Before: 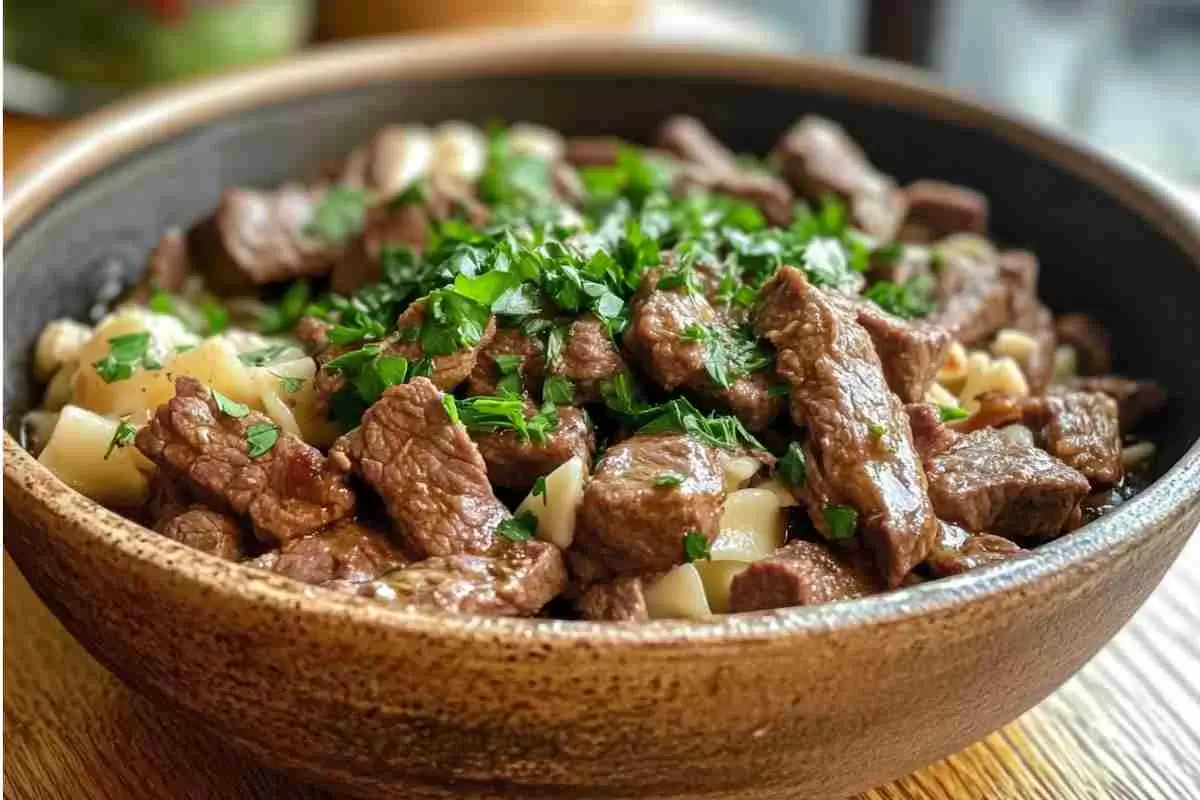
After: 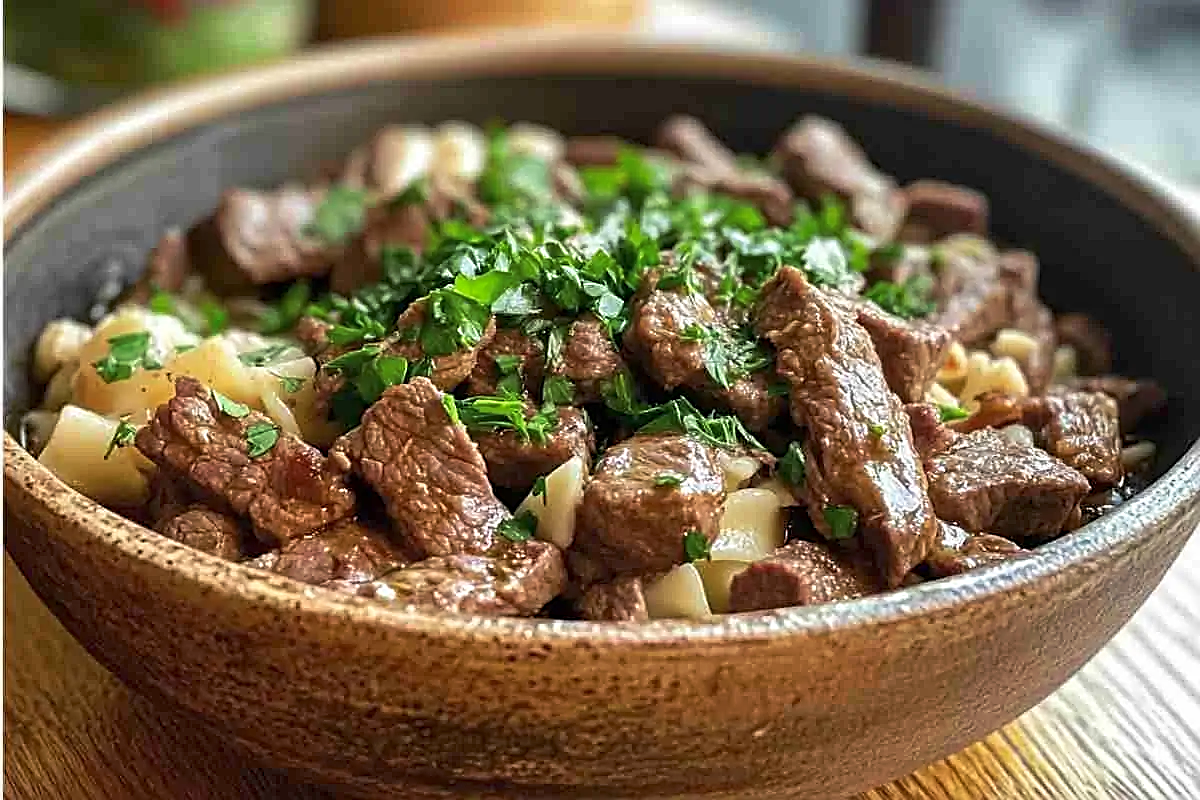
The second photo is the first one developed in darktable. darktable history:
sharpen: amount 1.011
tone curve: curves: ch0 [(0, 0) (0.003, 0.003) (0.011, 0.015) (0.025, 0.031) (0.044, 0.056) (0.069, 0.083) (0.1, 0.113) (0.136, 0.145) (0.177, 0.184) (0.224, 0.225) (0.277, 0.275) (0.335, 0.327) (0.399, 0.385) (0.468, 0.447) (0.543, 0.528) (0.623, 0.611) (0.709, 0.703) (0.801, 0.802) (0.898, 0.902) (1, 1)], preserve colors none
